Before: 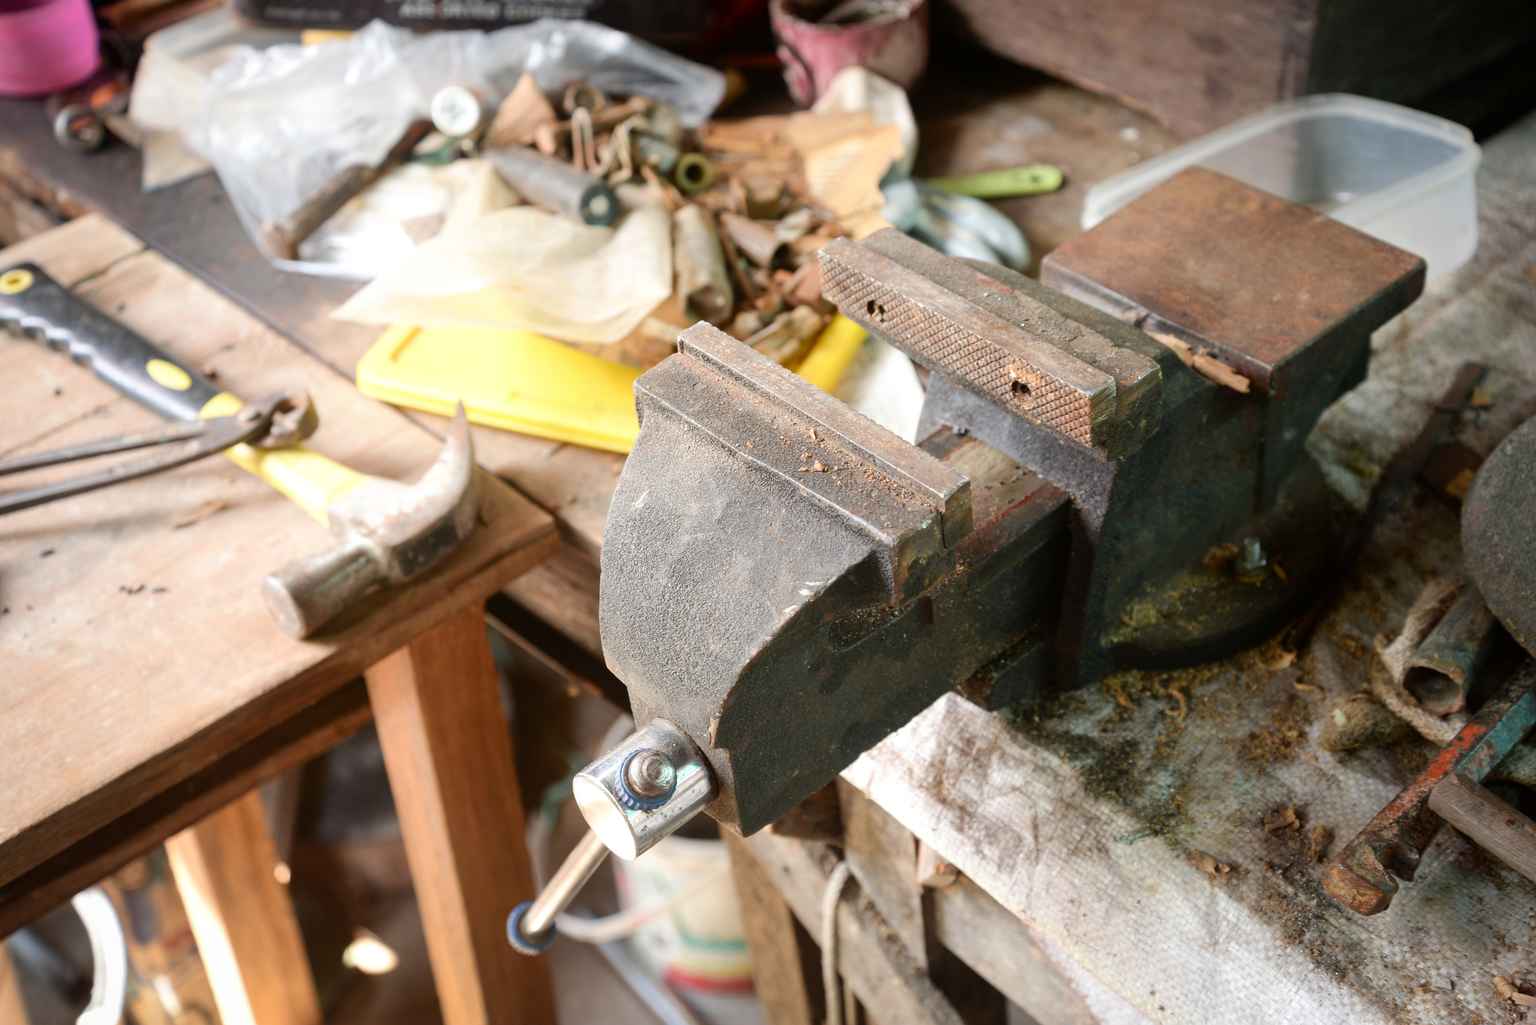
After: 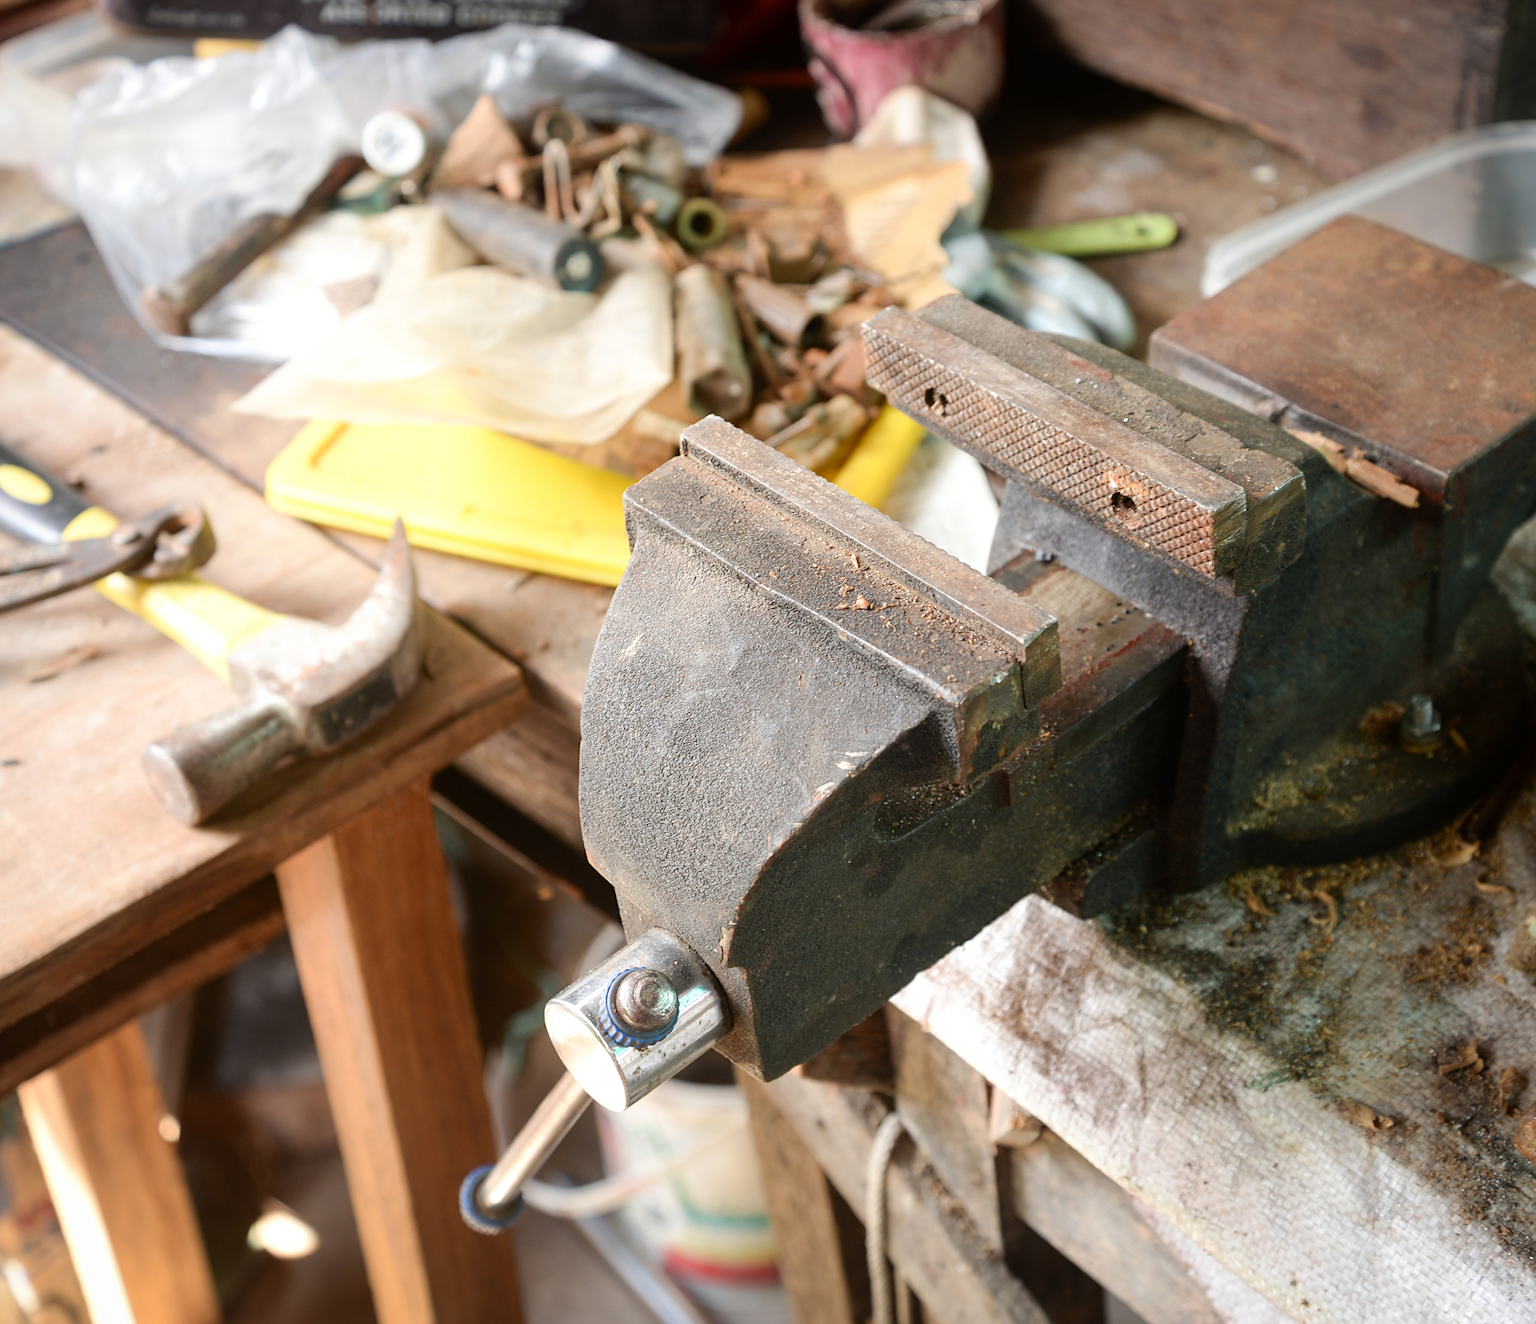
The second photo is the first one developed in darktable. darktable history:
crop: left 9.88%, right 12.664%
sharpen: amount 0.2
